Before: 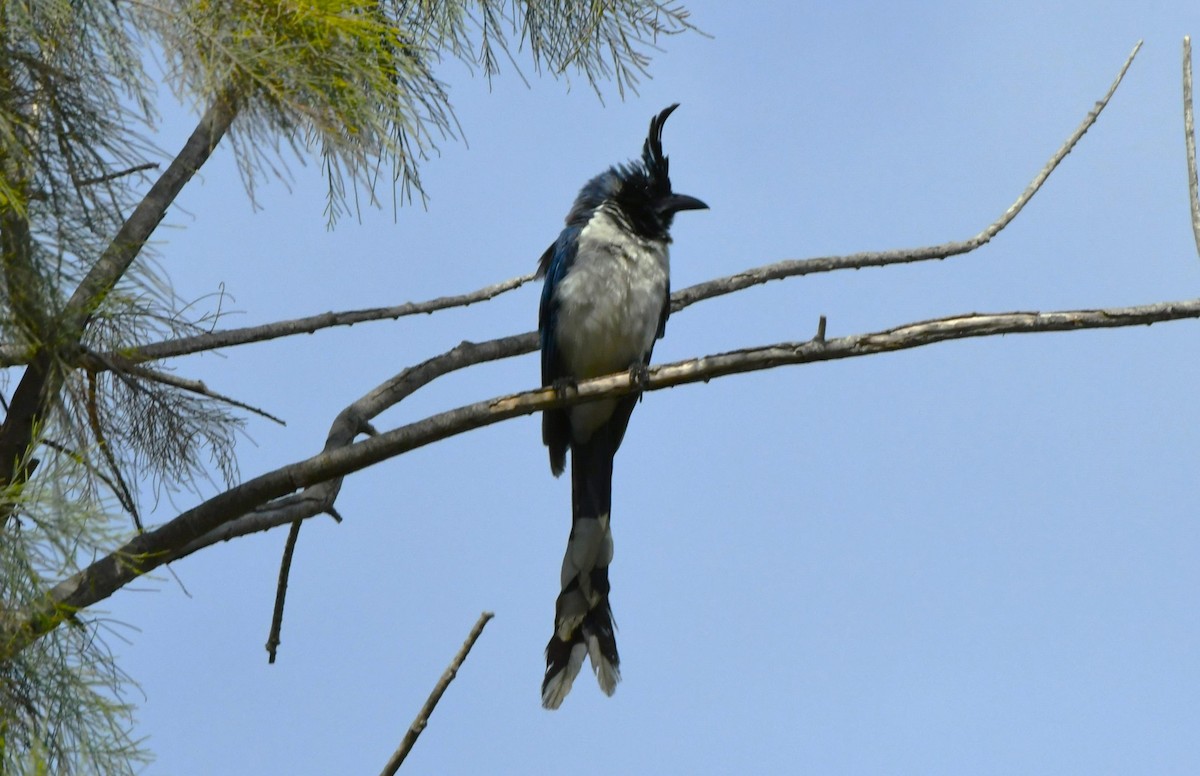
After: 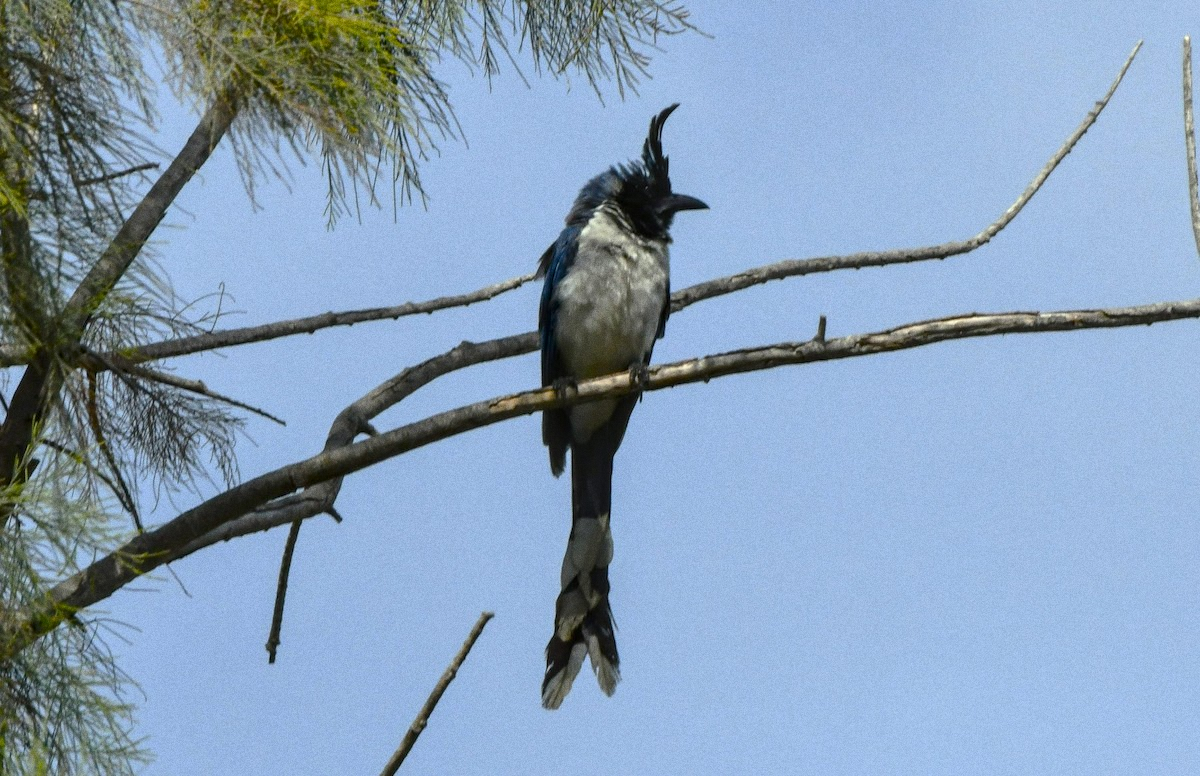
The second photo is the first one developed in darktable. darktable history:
local contrast: on, module defaults
grain: on, module defaults
exposure: compensate highlight preservation false
